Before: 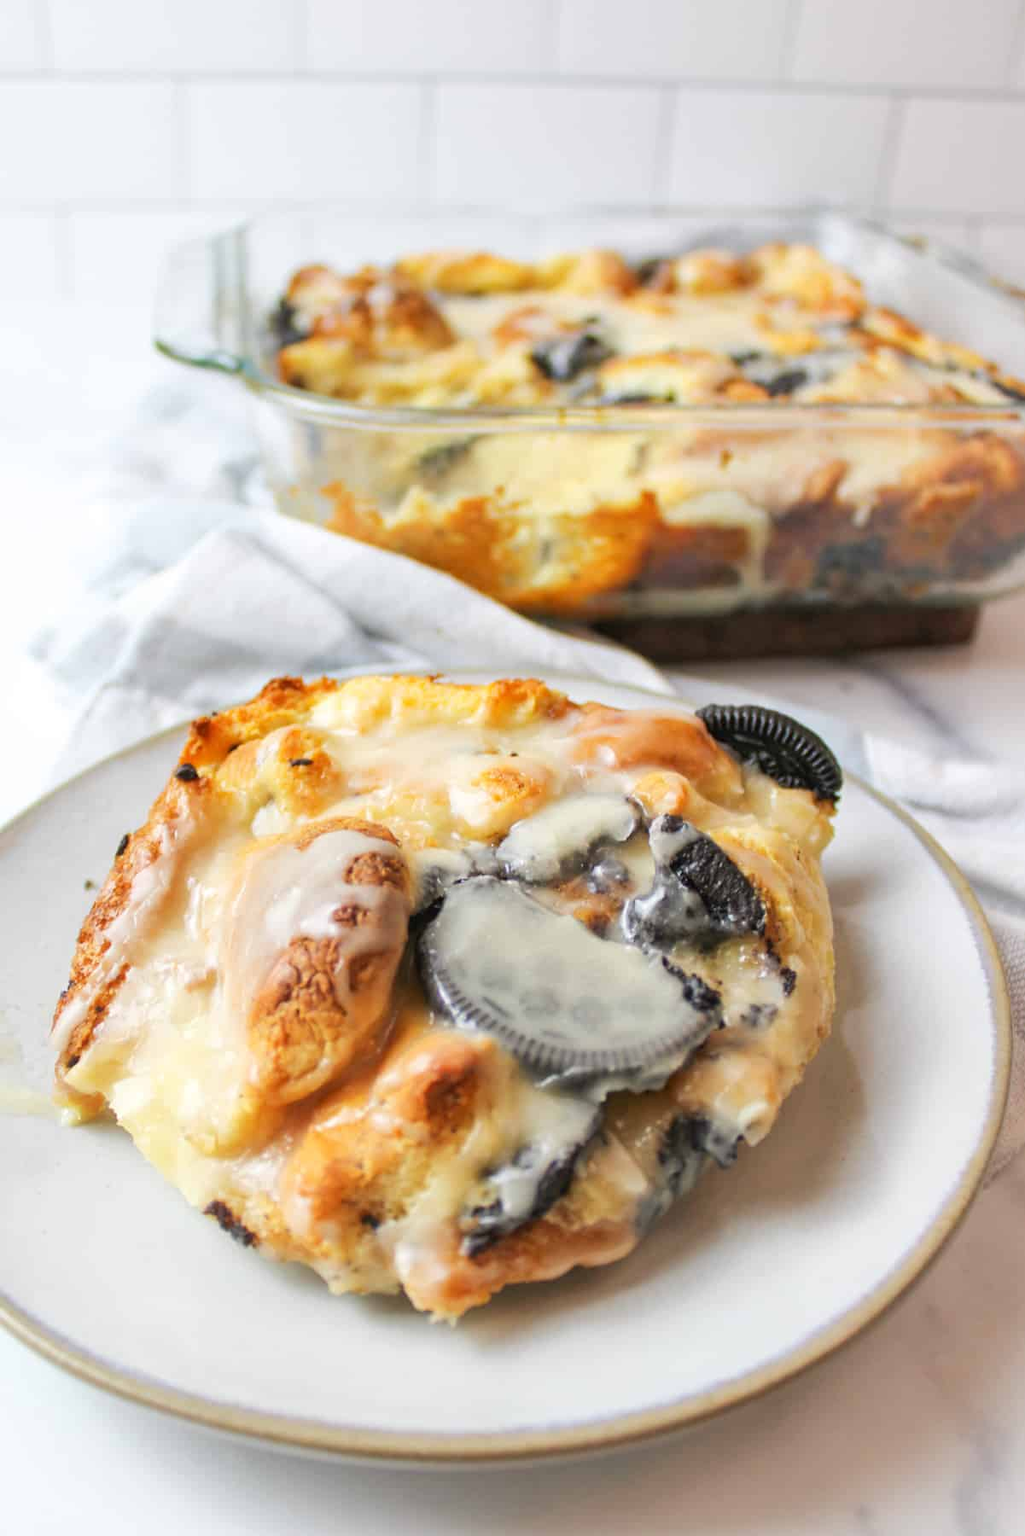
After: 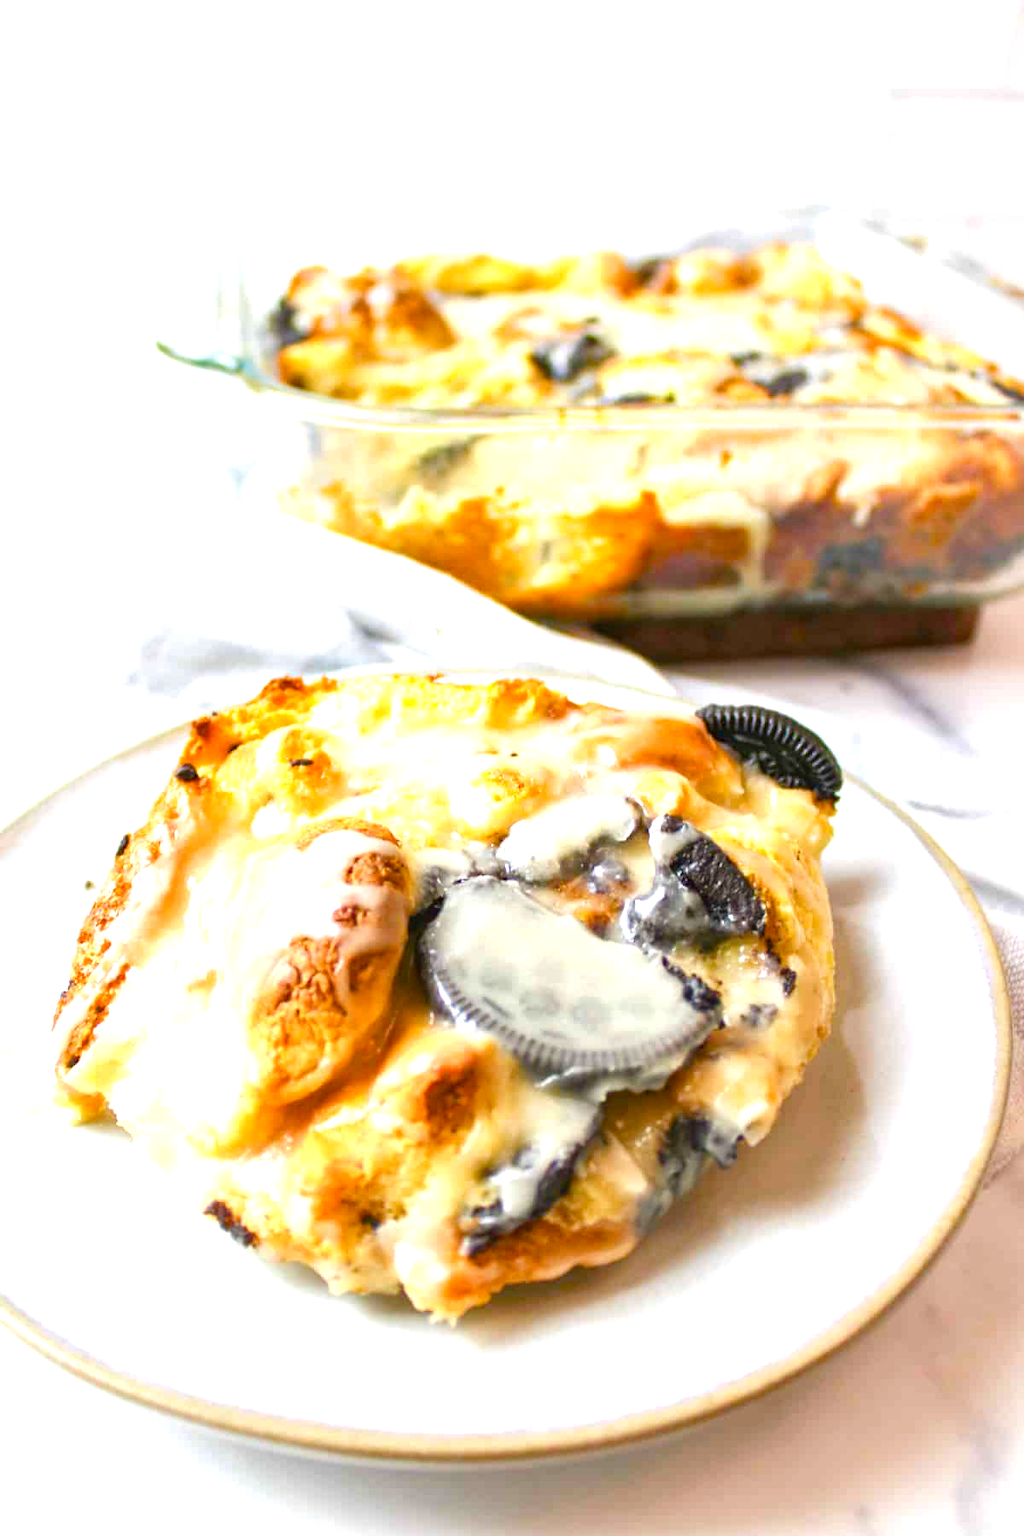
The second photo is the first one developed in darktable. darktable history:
exposure: exposure 0.178 EV, compensate exposure bias true, compensate highlight preservation false
color balance rgb: linear chroma grading › shadows -2.2%, linear chroma grading › highlights -15%, linear chroma grading › global chroma -10%, linear chroma grading › mid-tones -10%, perceptual saturation grading › global saturation 45%, perceptual saturation grading › highlights -50%, perceptual saturation grading › shadows 30%, perceptual brilliance grading › global brilliance 18%, global vibrance 45%
